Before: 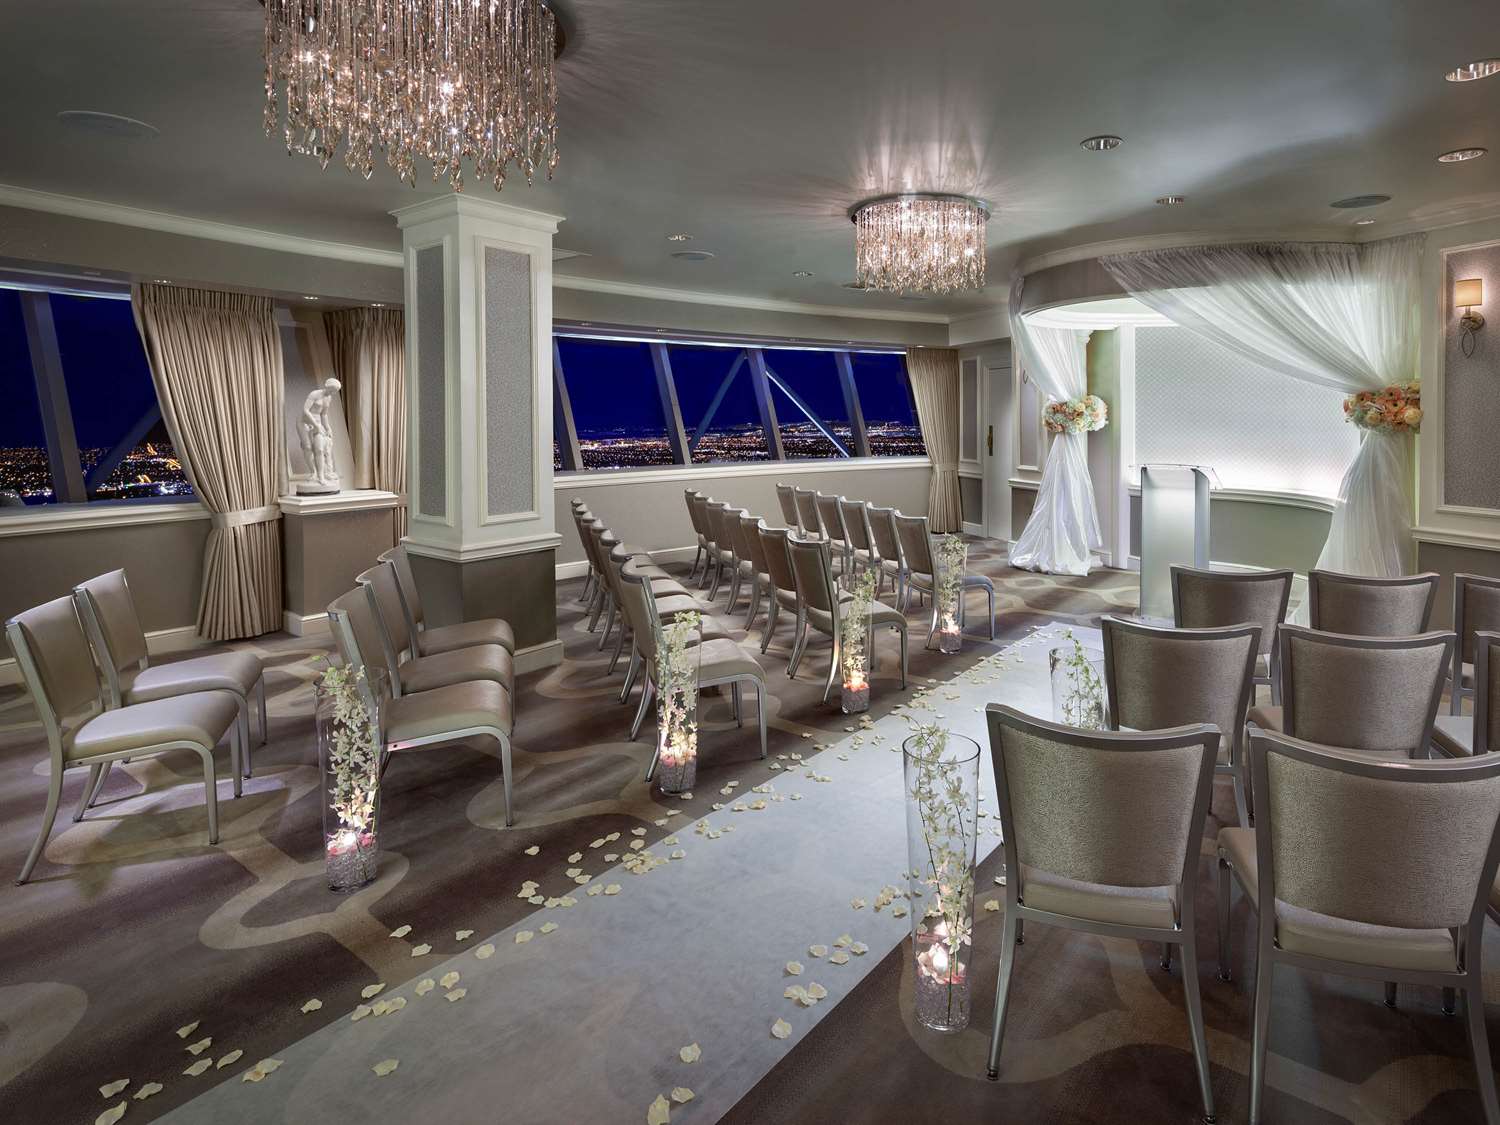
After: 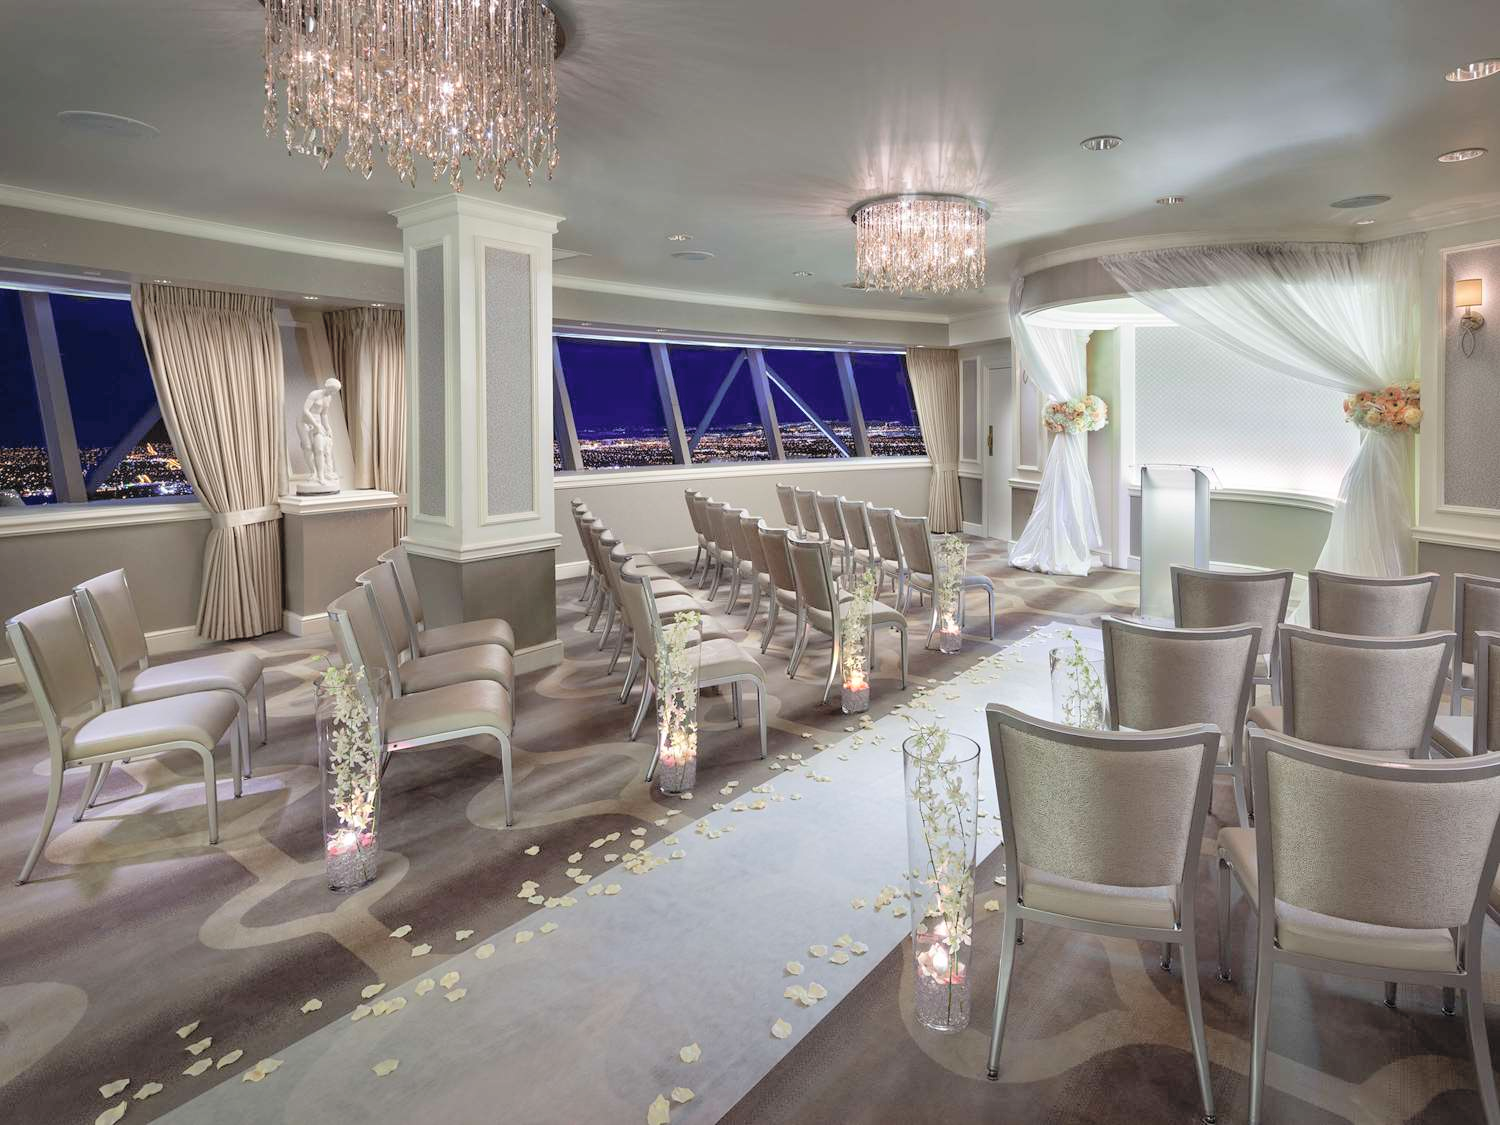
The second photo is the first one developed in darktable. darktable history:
contrast brightness saturation: brightness 0.29
